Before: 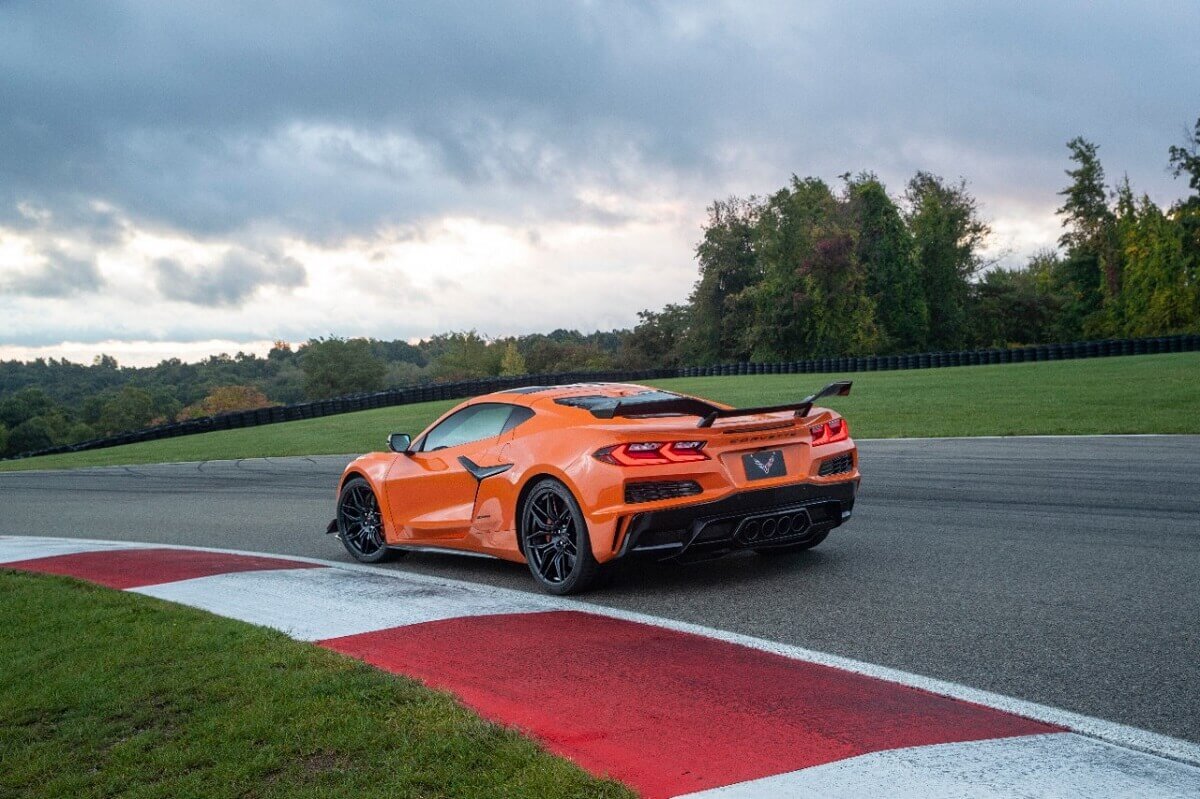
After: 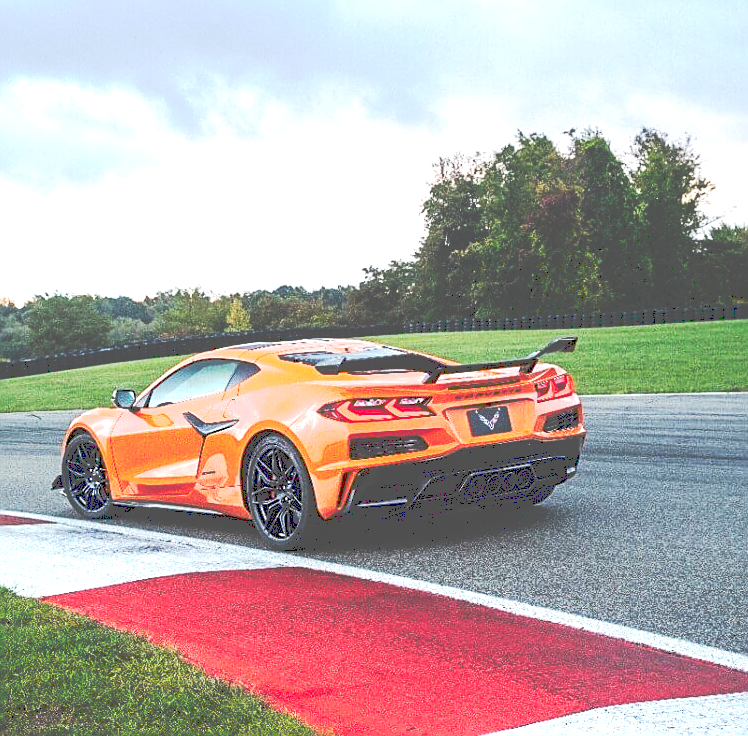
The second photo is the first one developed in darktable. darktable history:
exposure: black level correction 0, exposure 1.015 EV, compensate exposure bias true, compensate highlight preservation false
crop and rotate: left 22.918%, top 5.629%, right 14.711%, bottom 2.247%
tone curve: curves: ch0 [(0, 0) (0.003, 0.331) (0.011, 0.333) (0.025, 0.333) (0.044, 0.334) (0.069, 0.335) (0.1, 0.338) (0.136, 0.342) (0.177, 0.347) (0.224, 0.352) (0.277, 0.359) (0.335, 0.39) (0.399, 0.434) (0.468, 0.509) (0.543, 0.615) (0.623, 0.731) (0.709, 0.814) (0.801, 0.88) (0.898, 0.921) (1, 1)], preserve colors none
sharpen: on, module defaults
